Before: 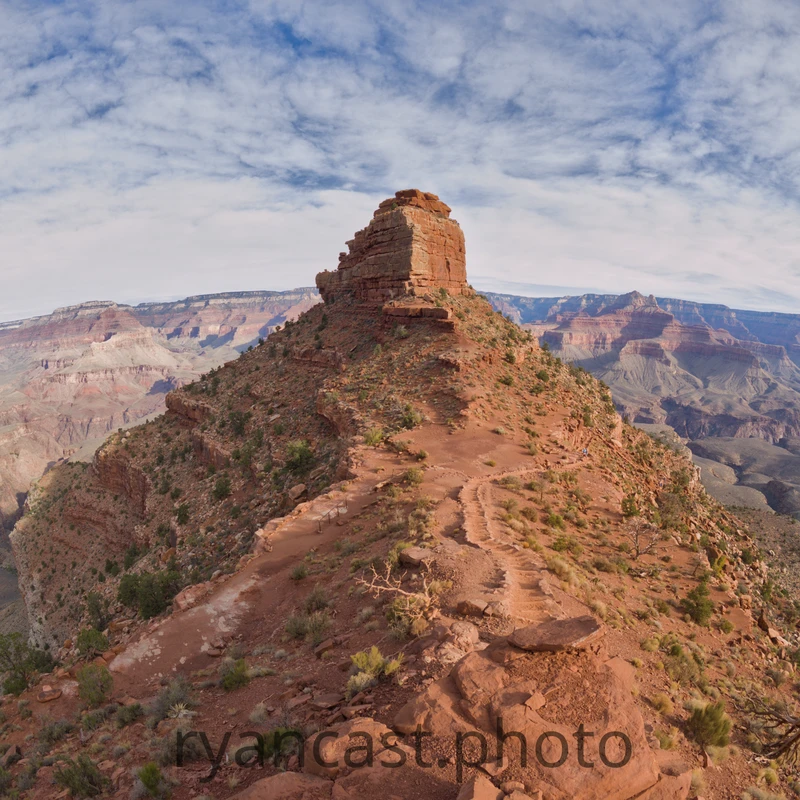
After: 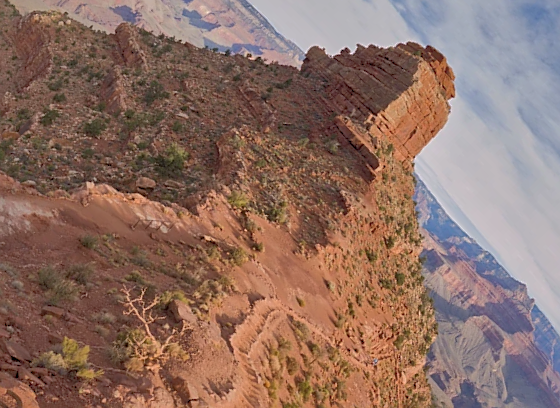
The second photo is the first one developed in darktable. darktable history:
sharpen: on, module defaults
exposure: compensate highlight preservation false
crop and rotate: angle -45.69°, top 16.029%, right 0.837%, bottom 11.719%
shadows and highlights: shadows 58.57, highlights -60.04
tone curve: curves: ch0 [(0, 0) (0.584, 0.595) (1, 1)], color space Lab, independent channels, preserve colors none
color correction: highlights b* -0.026
